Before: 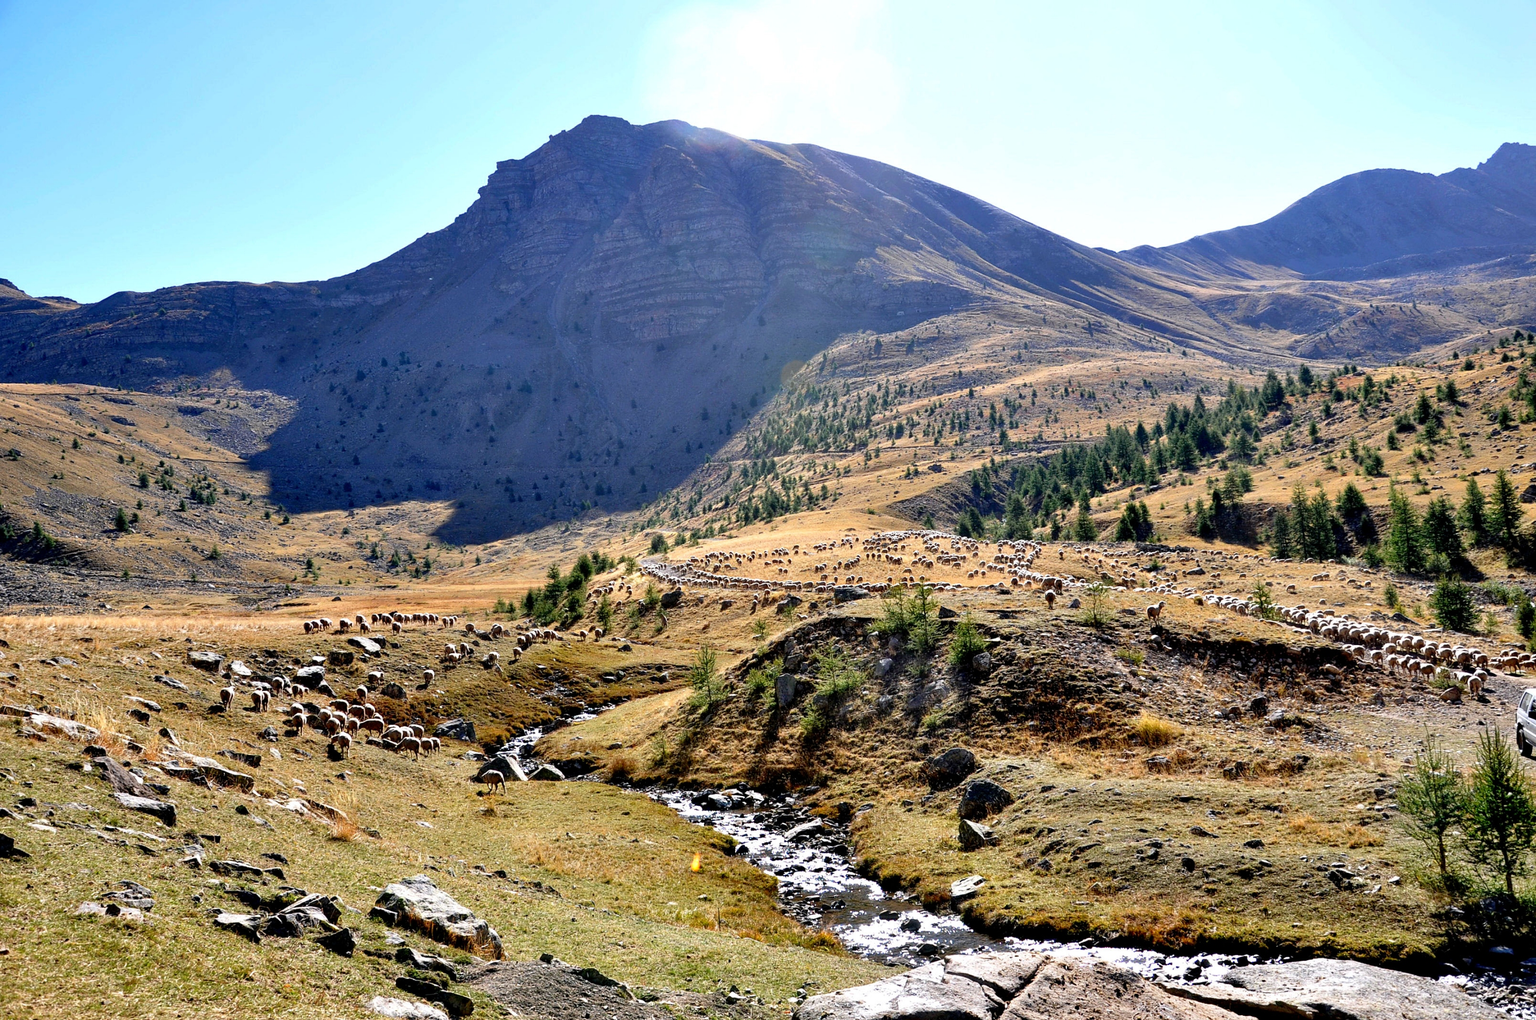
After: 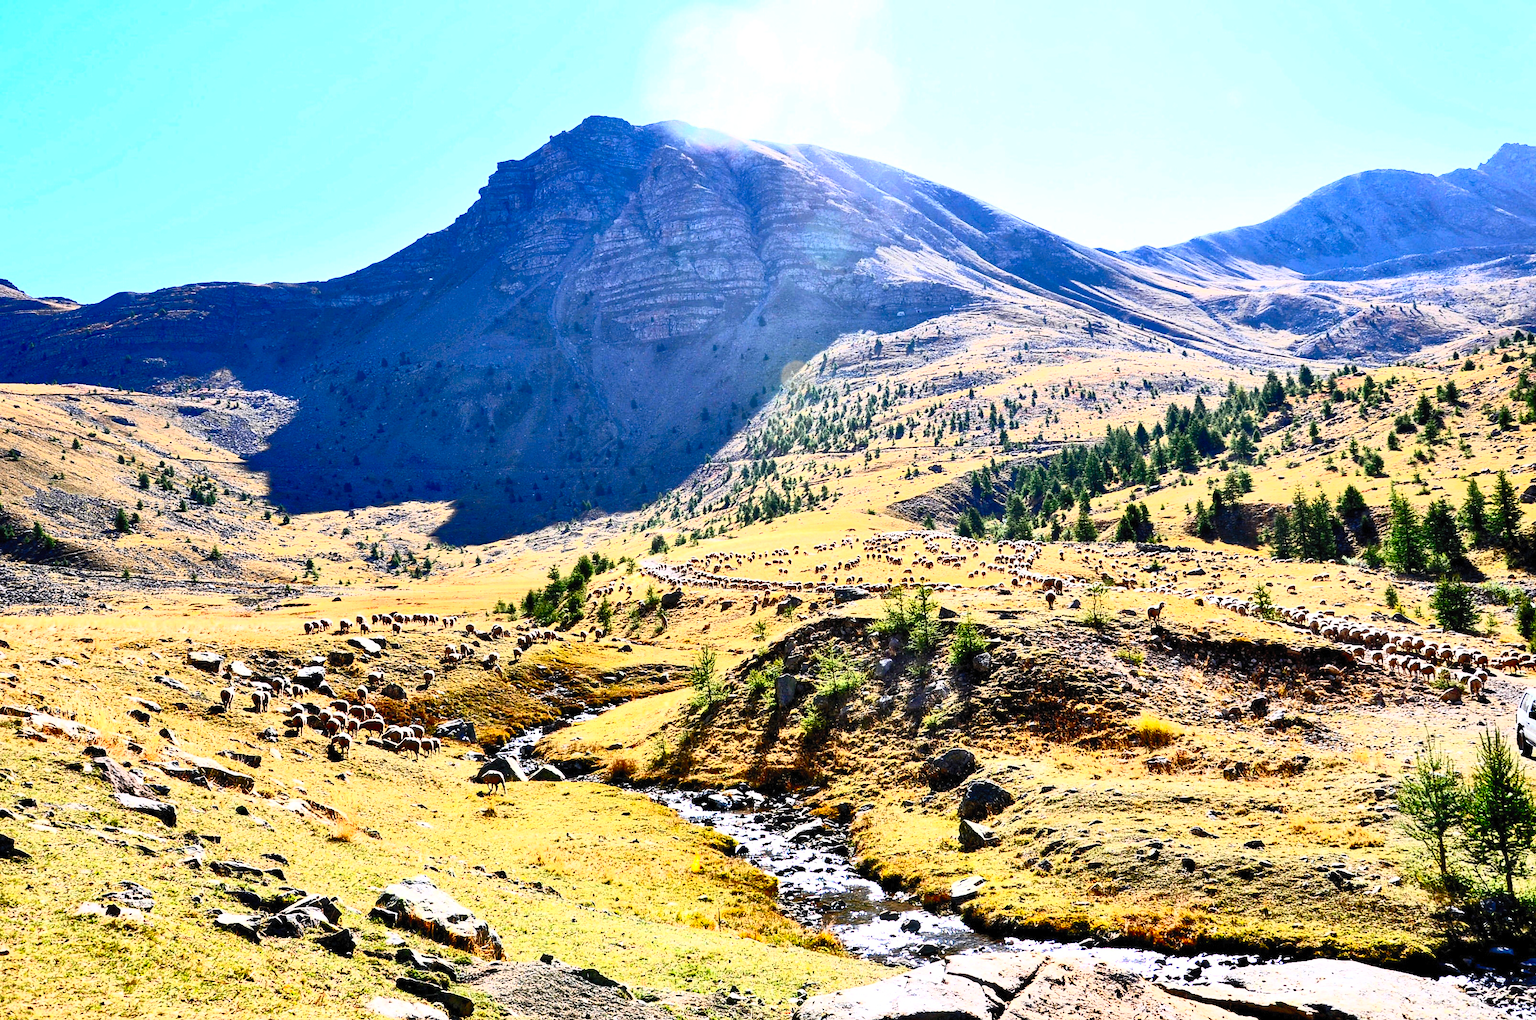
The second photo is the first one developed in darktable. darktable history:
contrast brightness saturation: contrast 0.822, brightness 0.593, saturation 0.586
